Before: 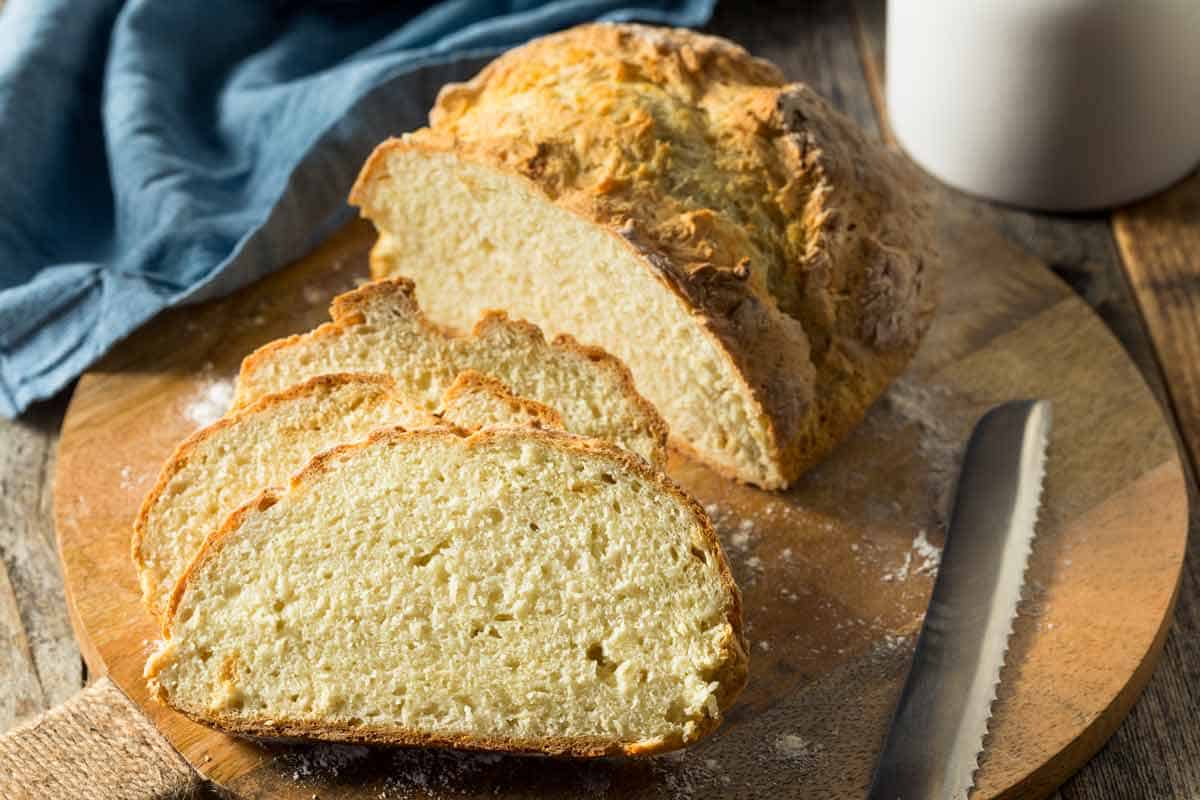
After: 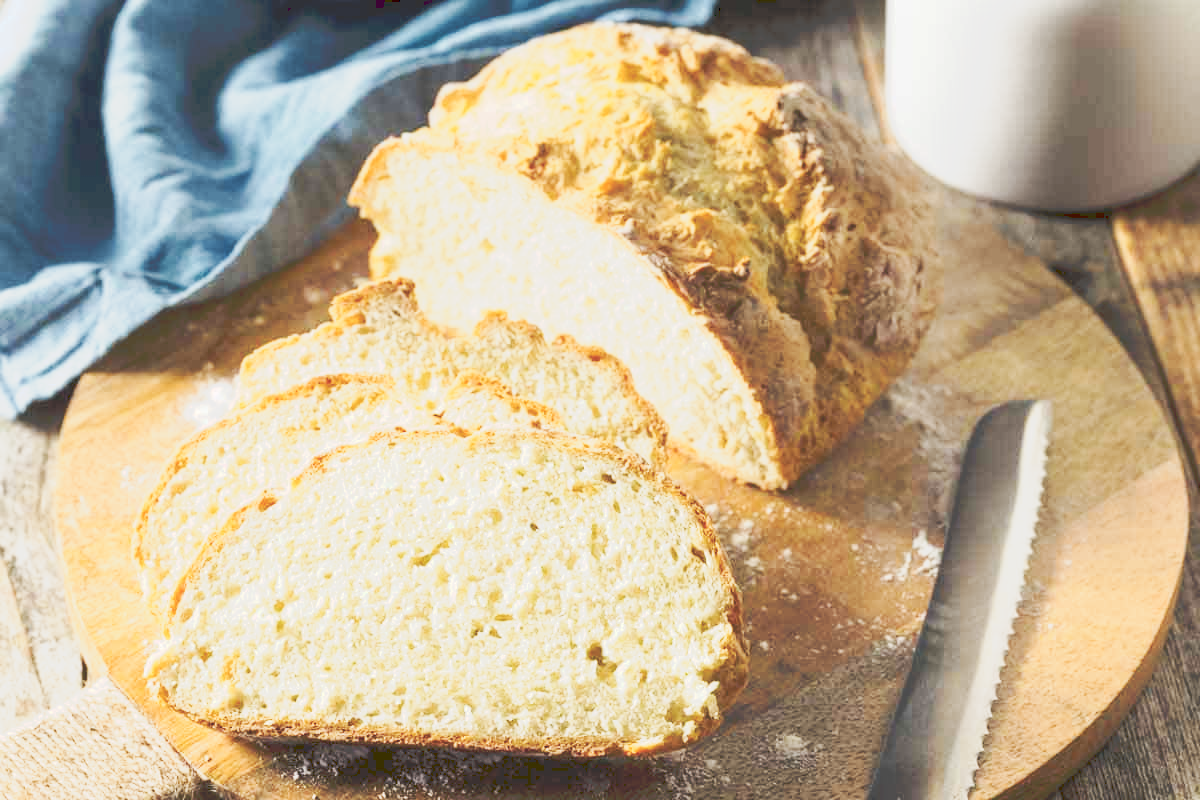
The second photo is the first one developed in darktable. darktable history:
tone curve: curves: ch0 [(0, 0) (0.003, 0.202) (0.011, 0.205) (0.025, 0.222) (0.044, 0.258) (0.069, 0.298) (0.1, 0.321) (0.136, 0.333) (0.177, 0.38) (0.224, 0.439) (0.277, 0.51) (0.335, 0.594) (0.399, 0.675) (0.468, 0.743) (0.543, 0.805) (0.623, 0.861) (0.709, 0.905) (0.801, 0.931) (0.898, 0.941) (1, 1)], preserve colors none
